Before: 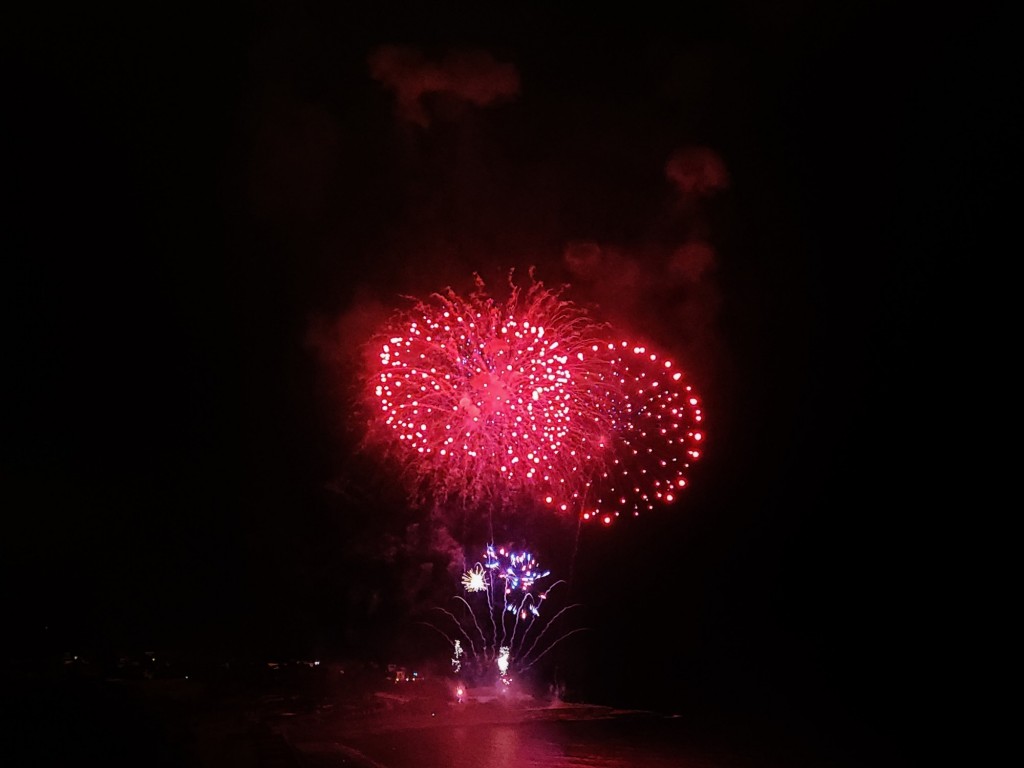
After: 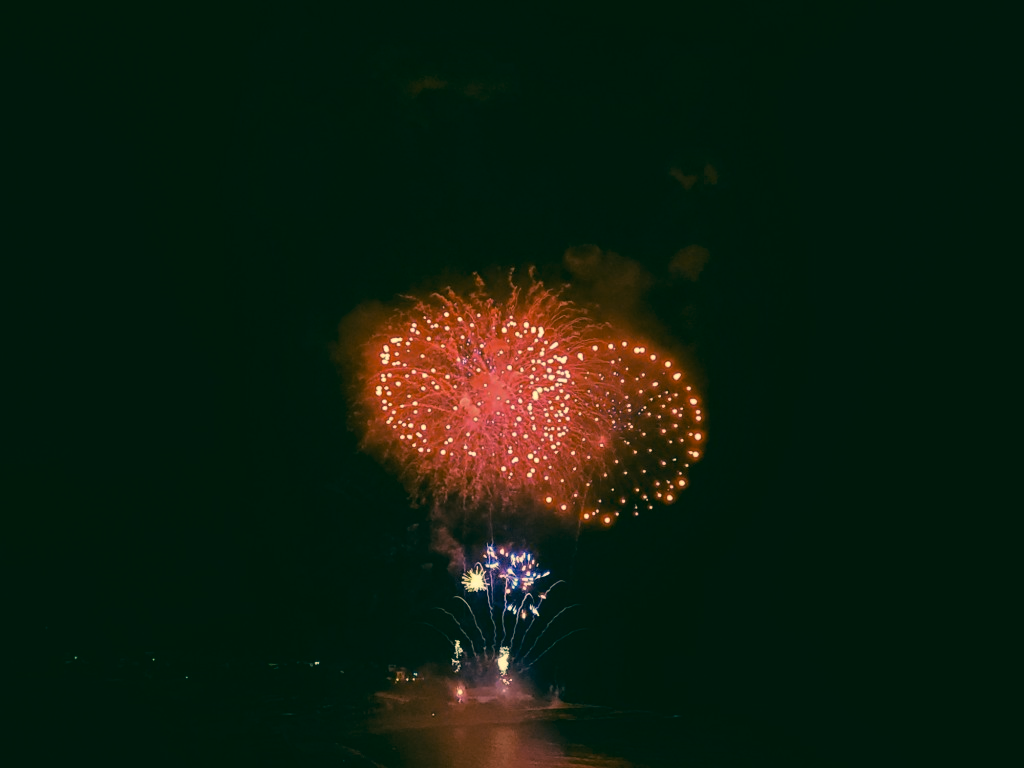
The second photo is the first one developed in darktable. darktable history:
color correction: highlights a* 2.15, highlights b* 34.69, shadows a* -36.63, shadows b* -5.34
